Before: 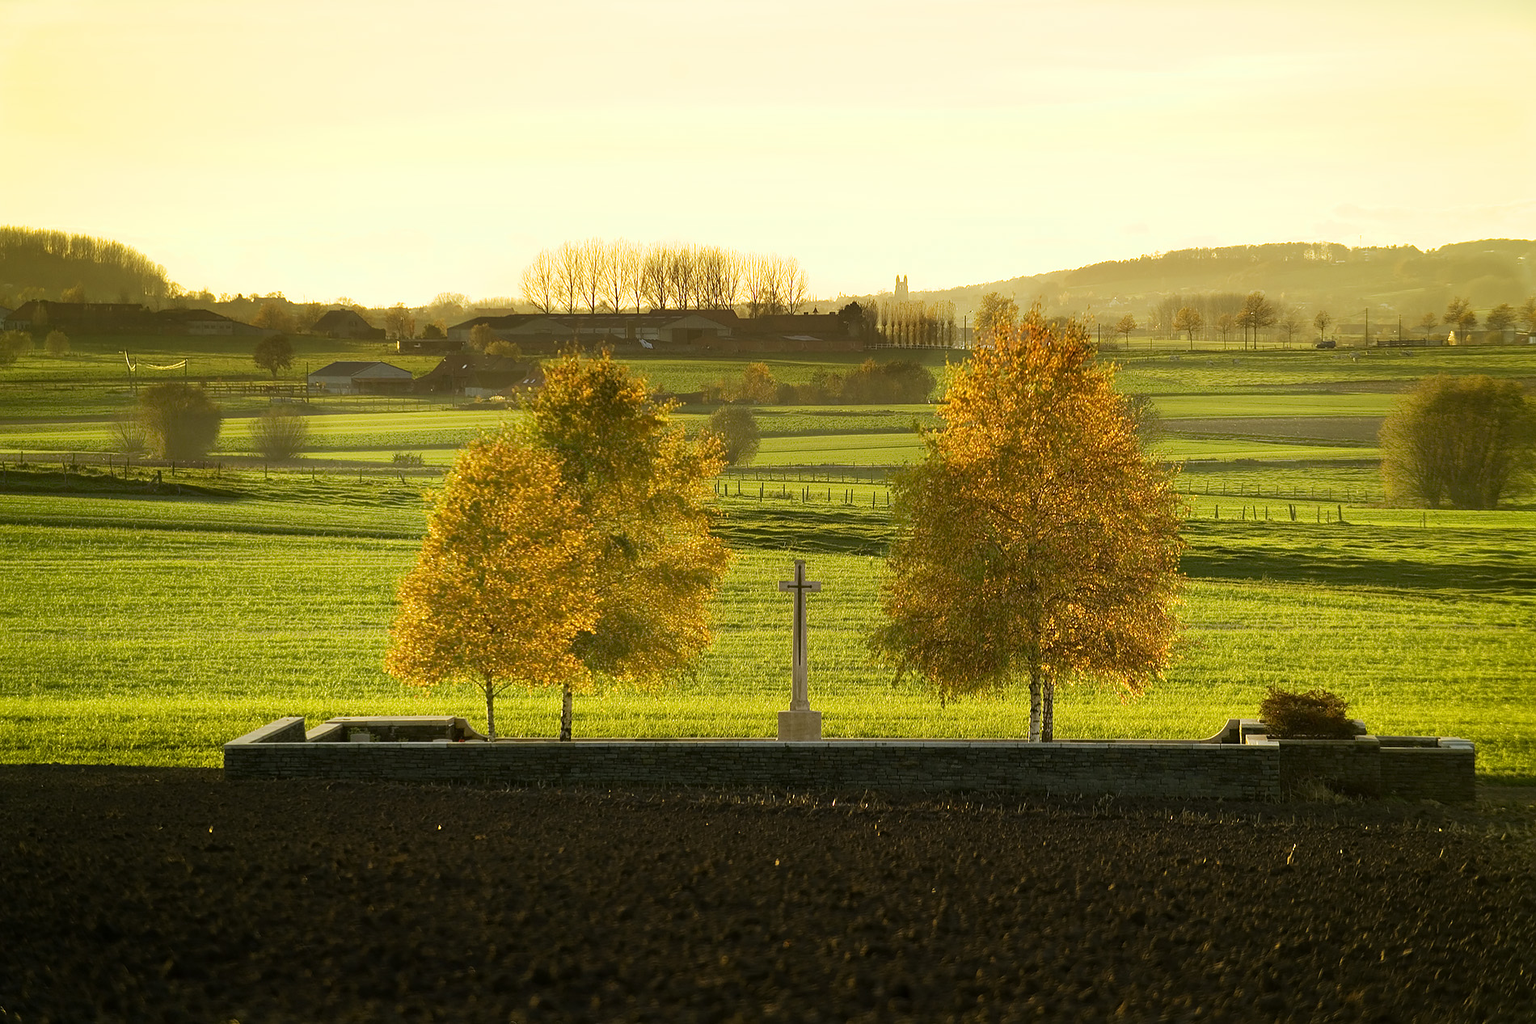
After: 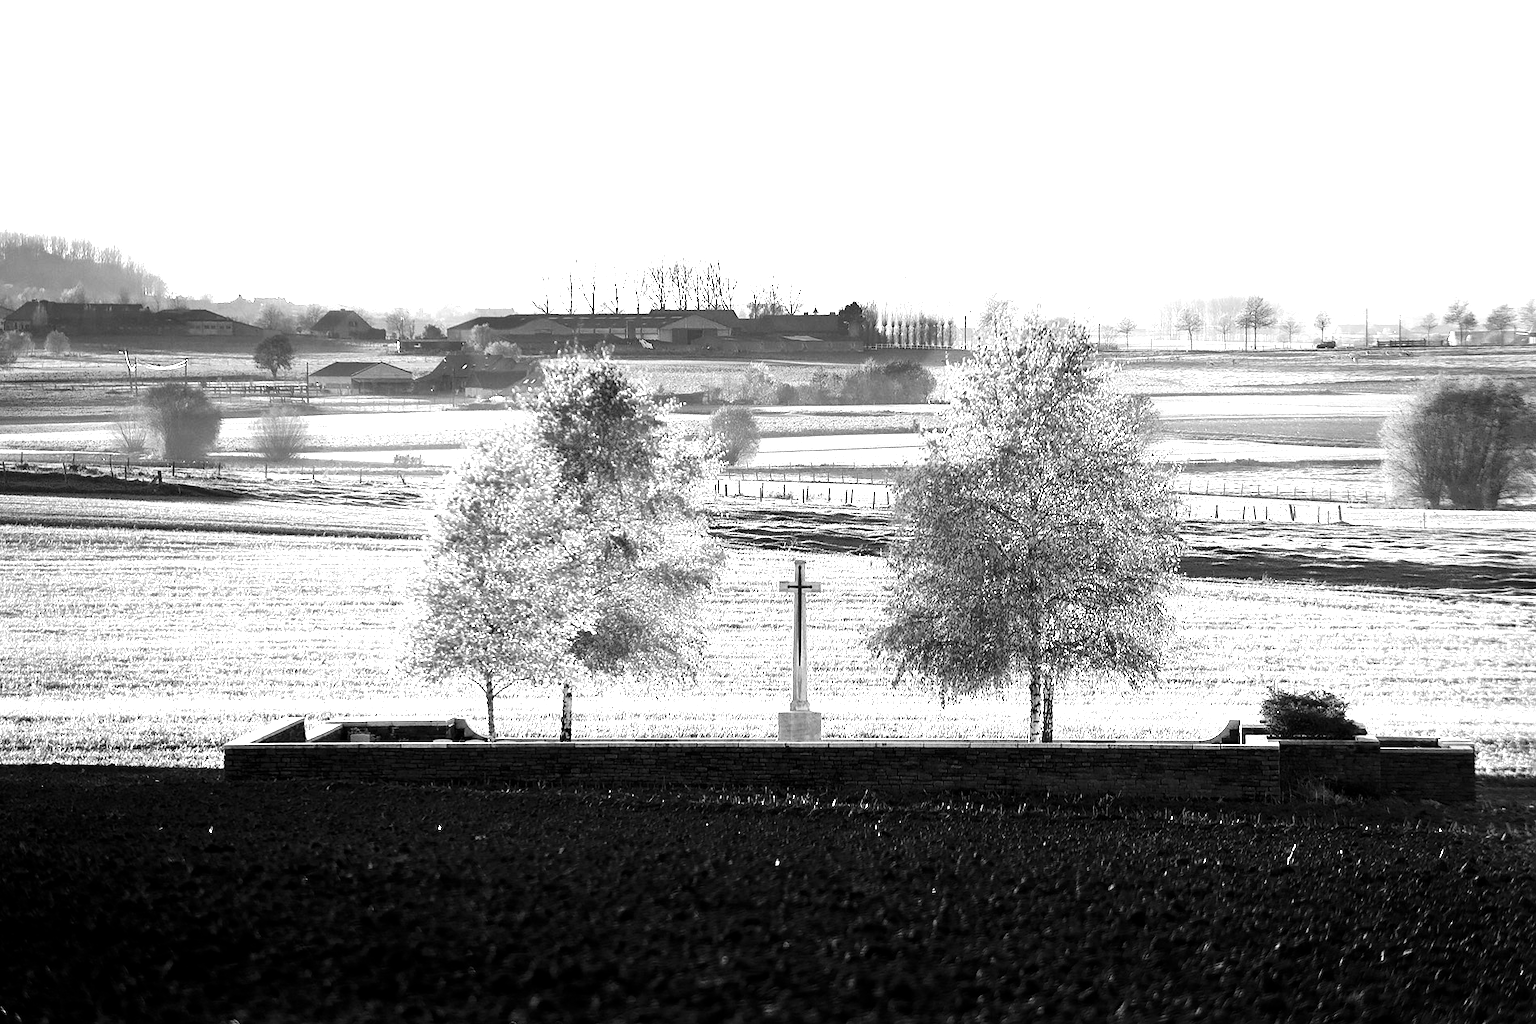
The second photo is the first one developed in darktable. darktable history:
base curve: curves: ch0 [(0, 0) (0.204, 0.334) (0.55, 0.733) (1, 1)], preserve colors none
contrast brightness saturation: contrast -0.03, brightness -0.59, saturation -1
color correction: saturation 0.8
exposure: black level correction 0.001, exposure 1.84 EV, compensate highlight preservation false
